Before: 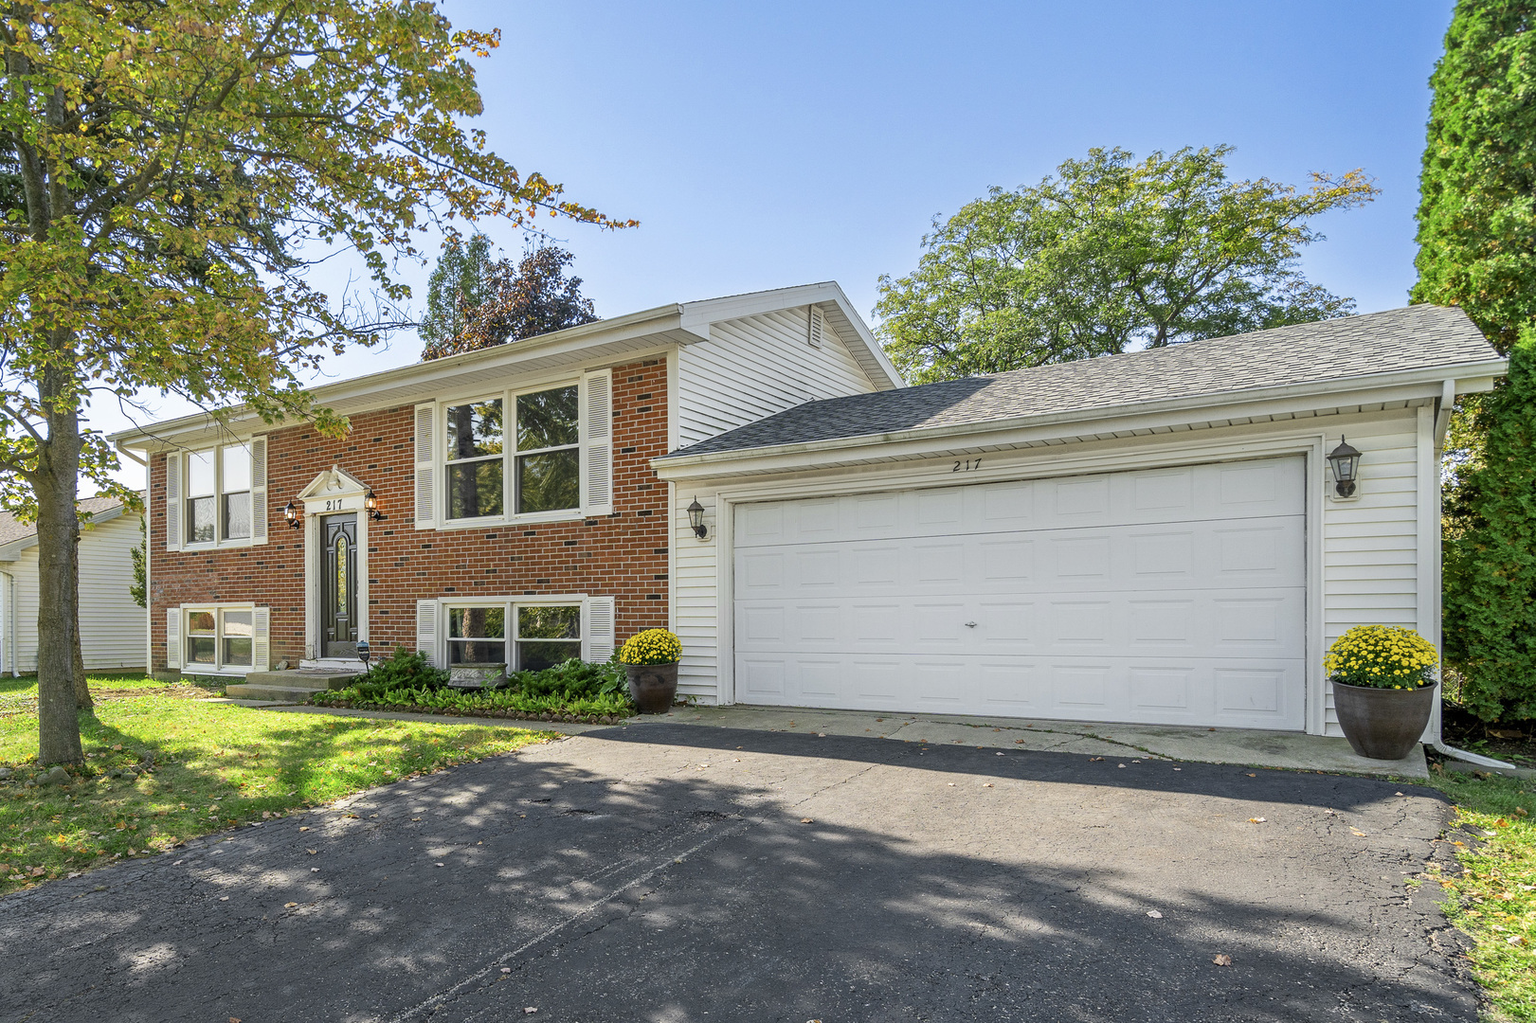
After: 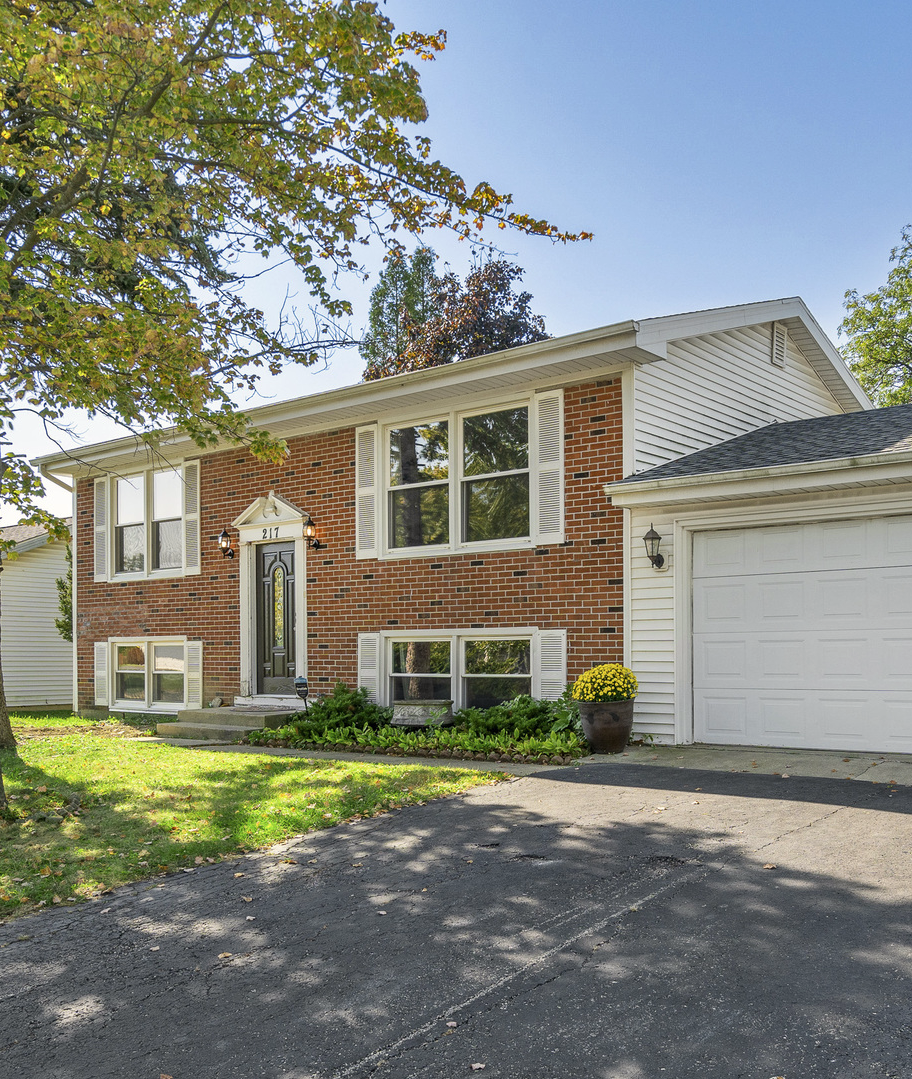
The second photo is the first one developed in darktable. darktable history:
shadows and highlights: white point adjustment 0.05, highlights color adjustment 55.9%, soften with gaussian
crop: left 5.114%, right 38.589%
color calibration: x 0.342, y 0.355, temperature 5146 K
